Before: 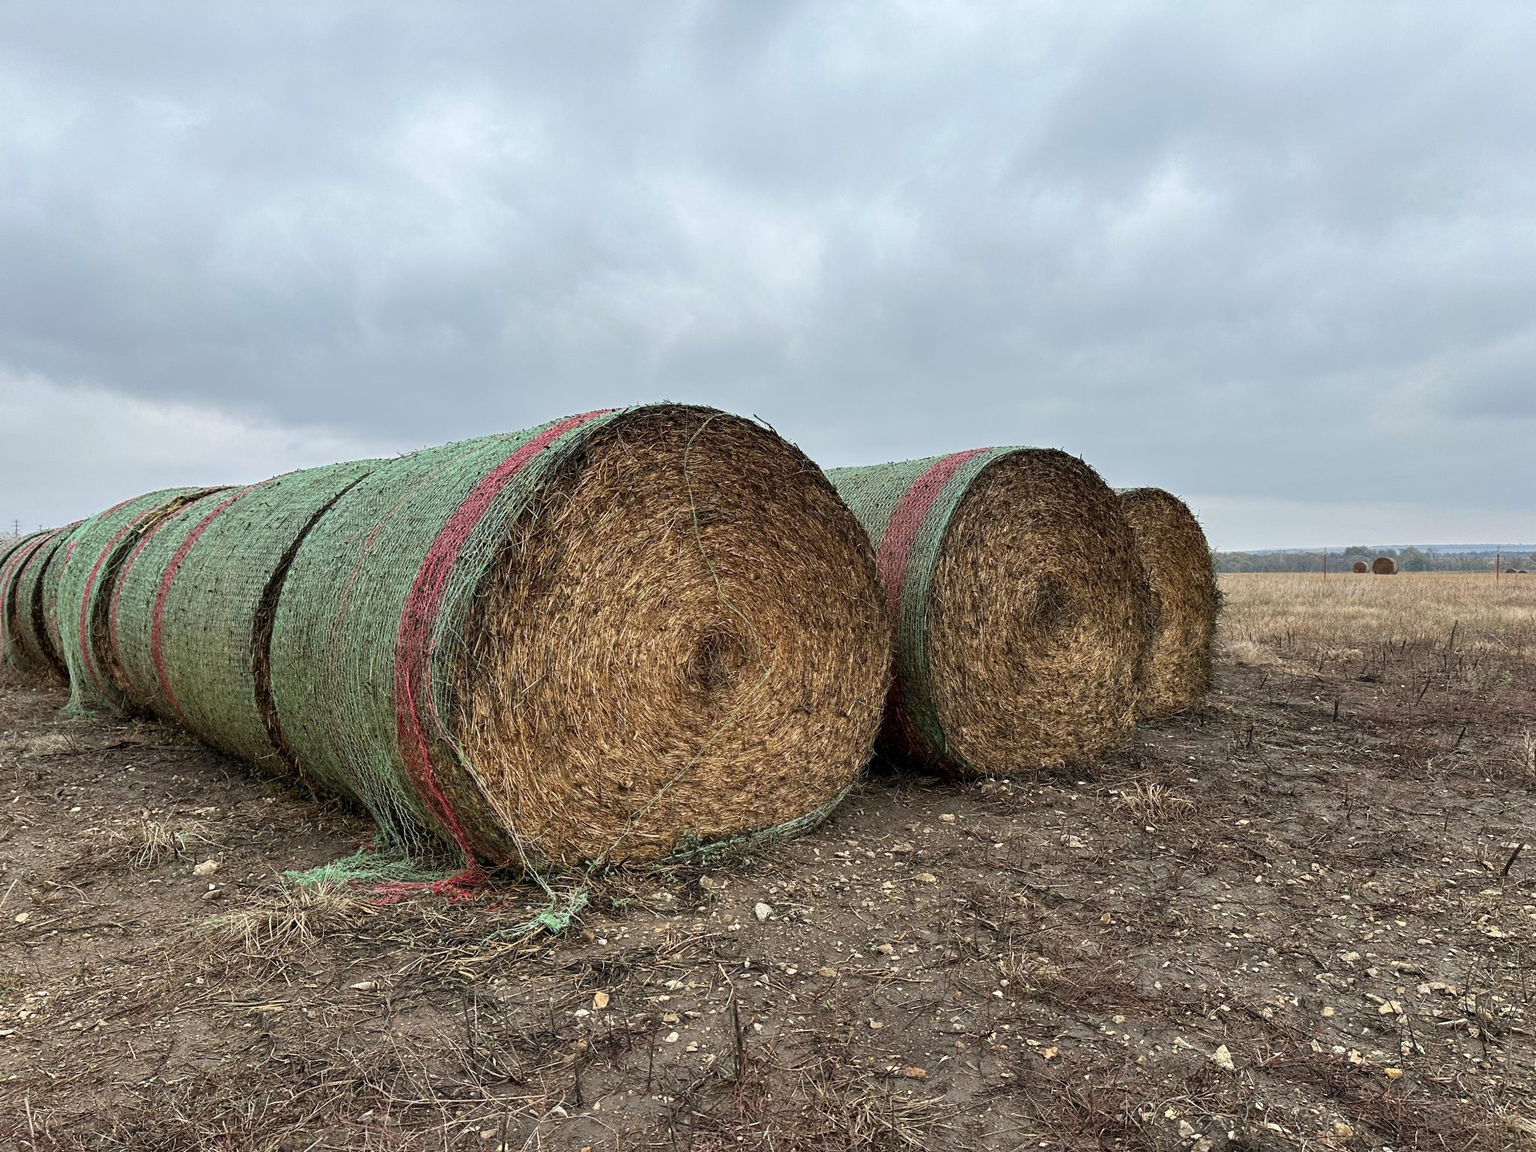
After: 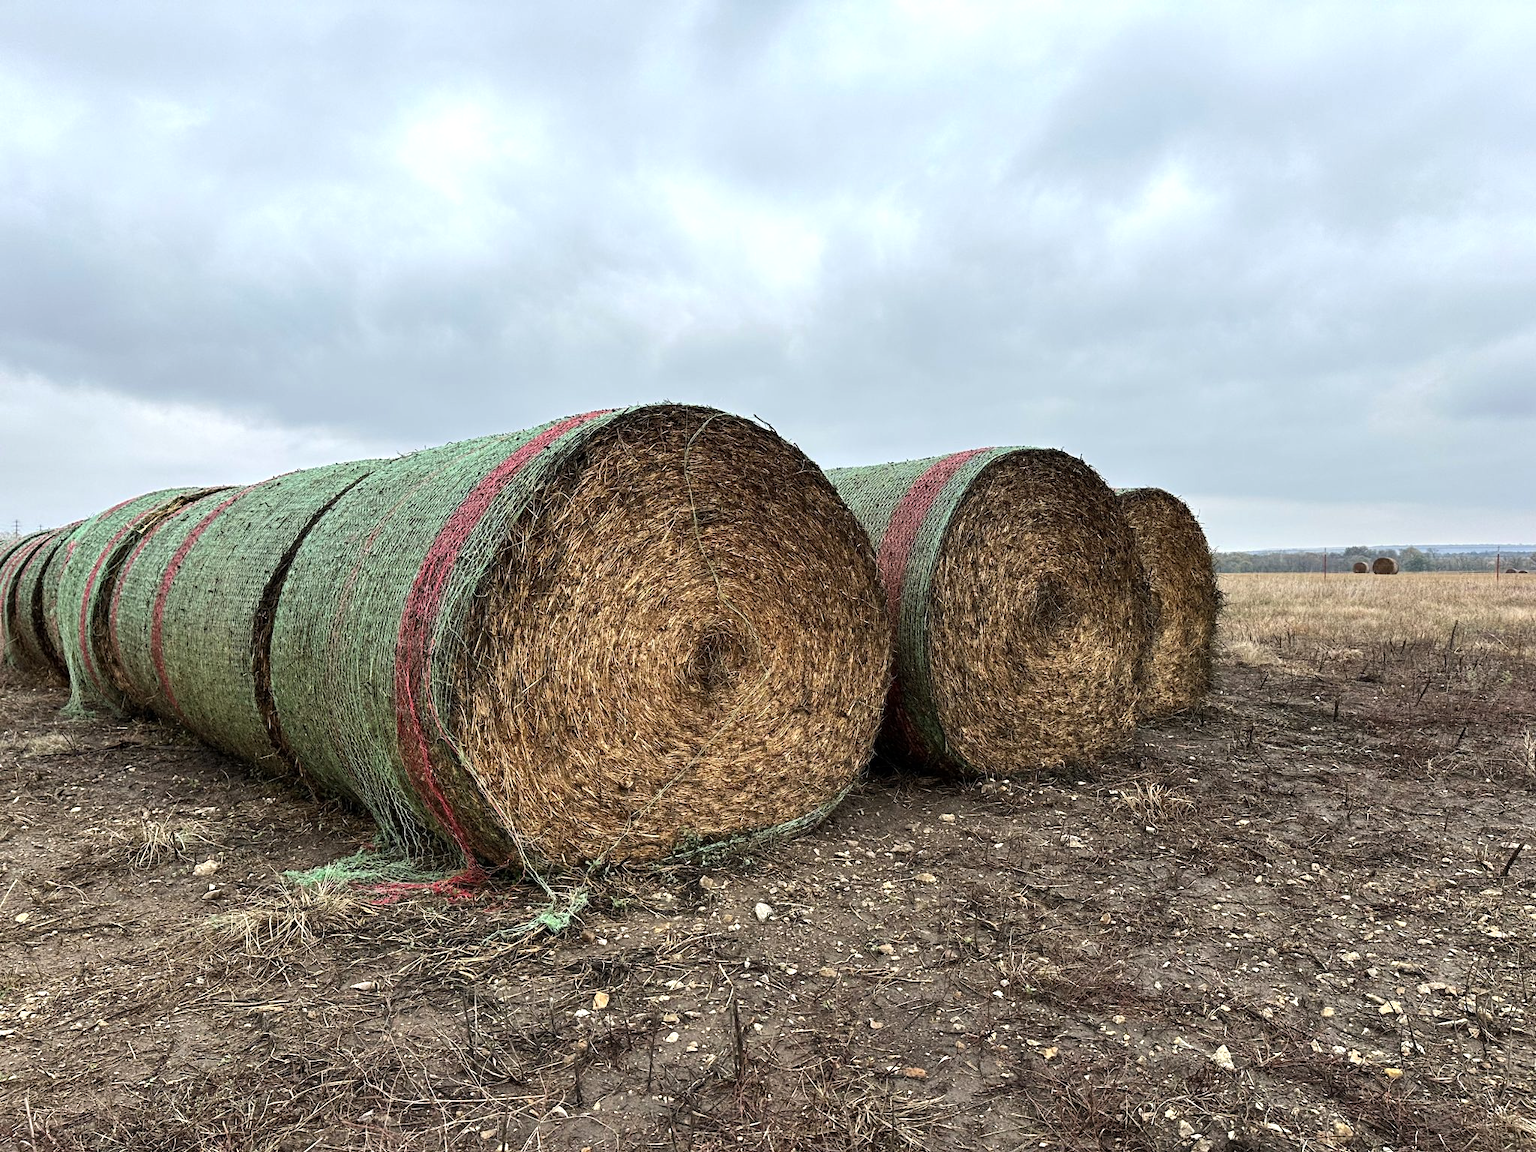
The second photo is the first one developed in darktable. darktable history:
white balance: emerald 1
tone equalizer: -8 EV -0.417 EV, -7 EV -0.389 EV, -6 EV -0.333 EV, -5 EV -0.222 EV, -3 EV 0.222 EV, -2 EV 0.333 EV, -1 EV 0.389 EV, +0 EV 0.417 EV, edges refinement/feathering 500, mask exposure compensation -1.57 EV, preserve details no
